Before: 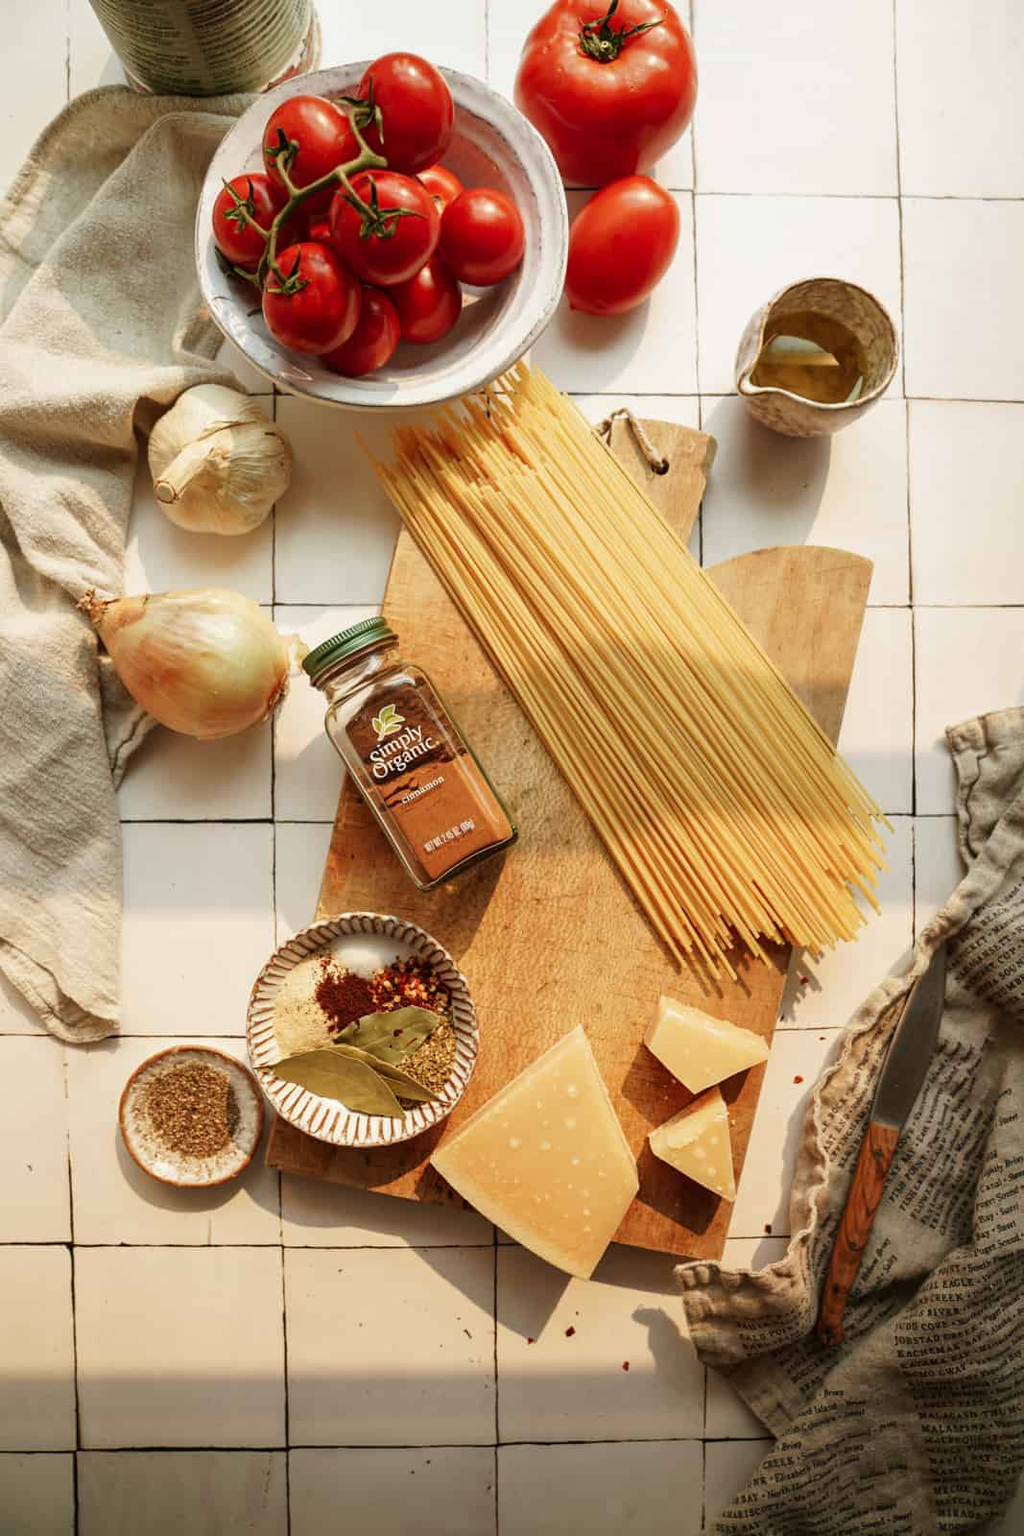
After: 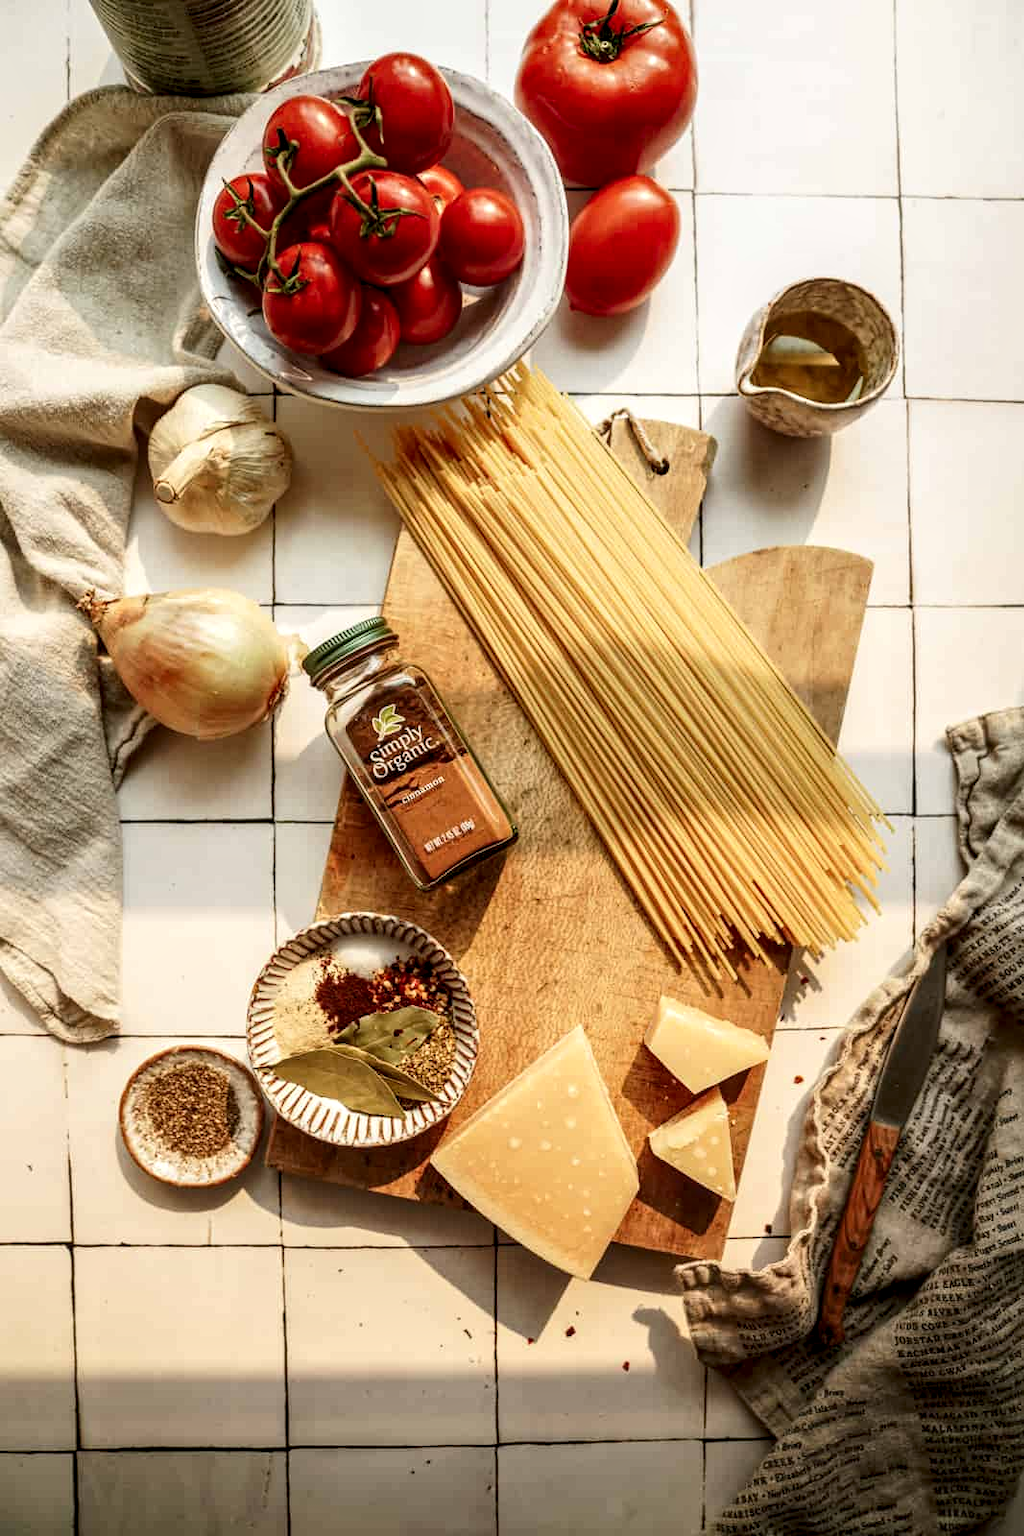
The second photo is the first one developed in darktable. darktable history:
contrast brightness saturation: contrast 0.14
local contrast: detail 142%
